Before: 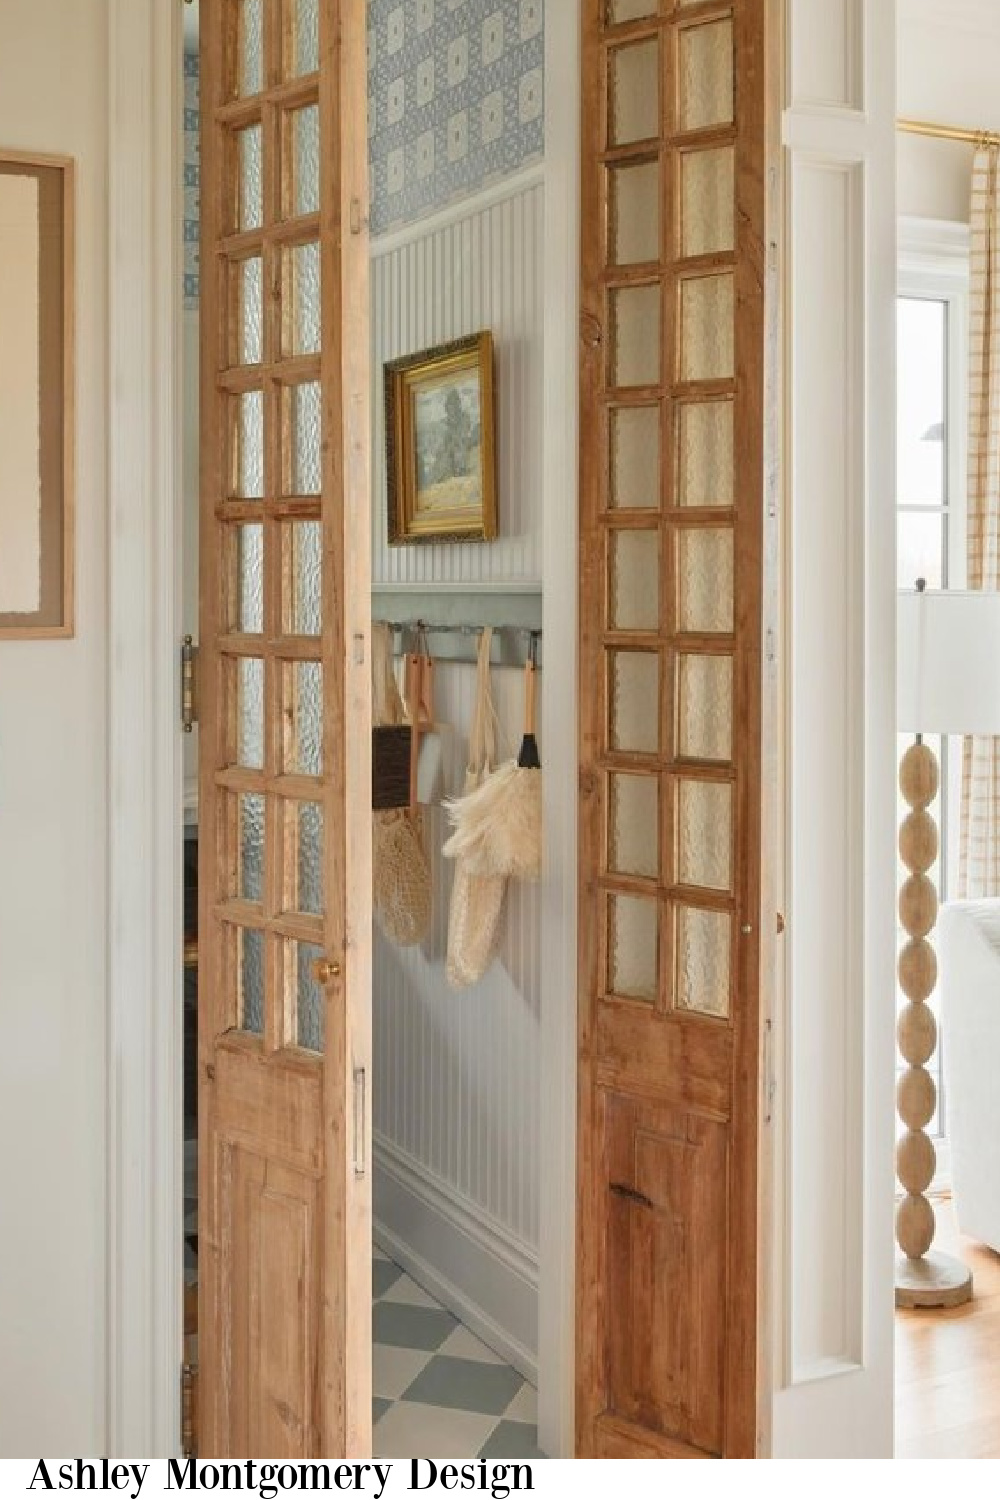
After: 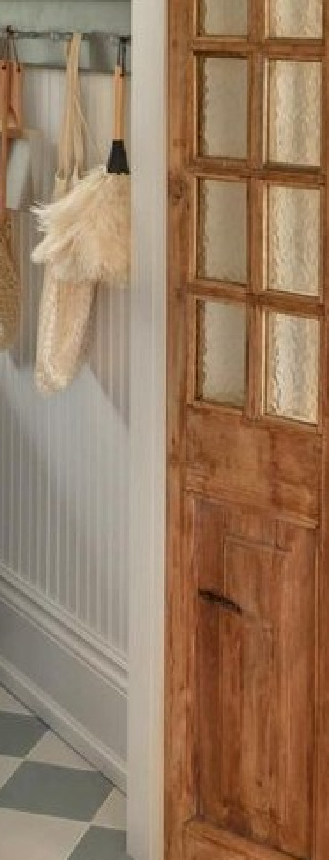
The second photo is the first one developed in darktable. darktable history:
local contrast: on, module defaults
crop: left 41.109%, top 39.611%, right 25.907%, bottom 3.029%
